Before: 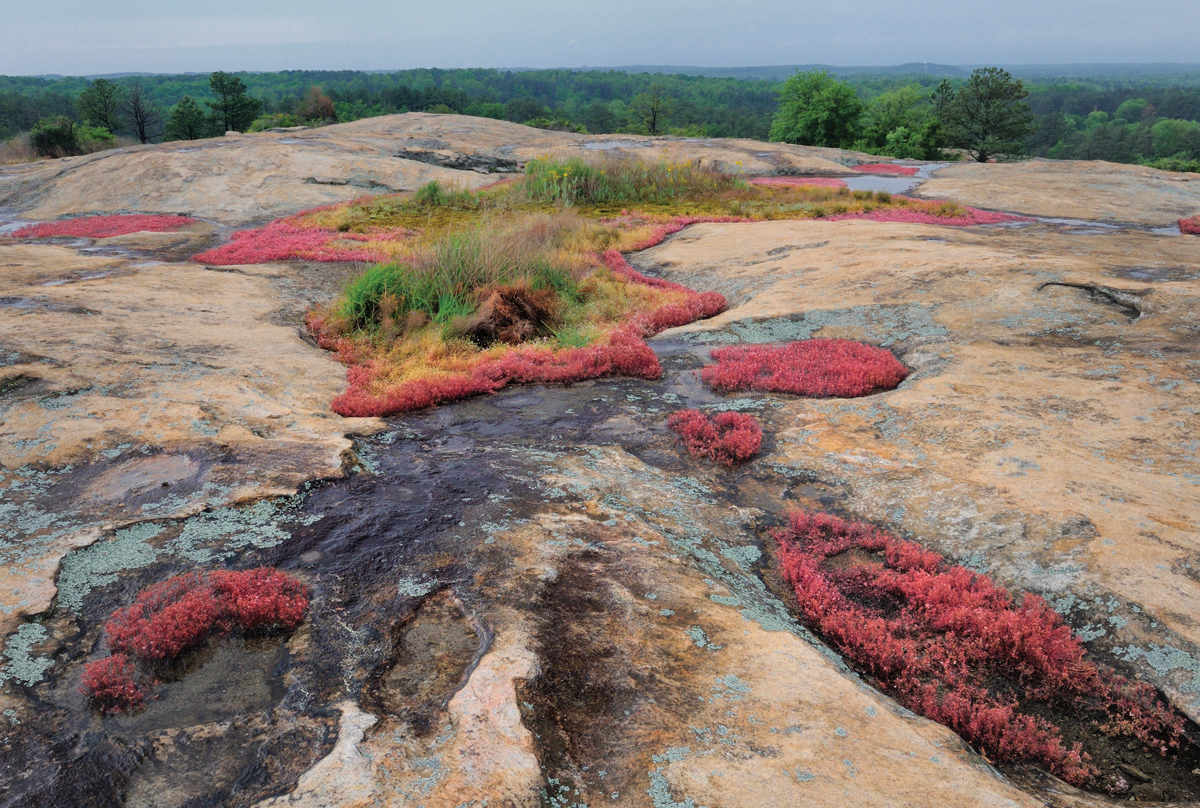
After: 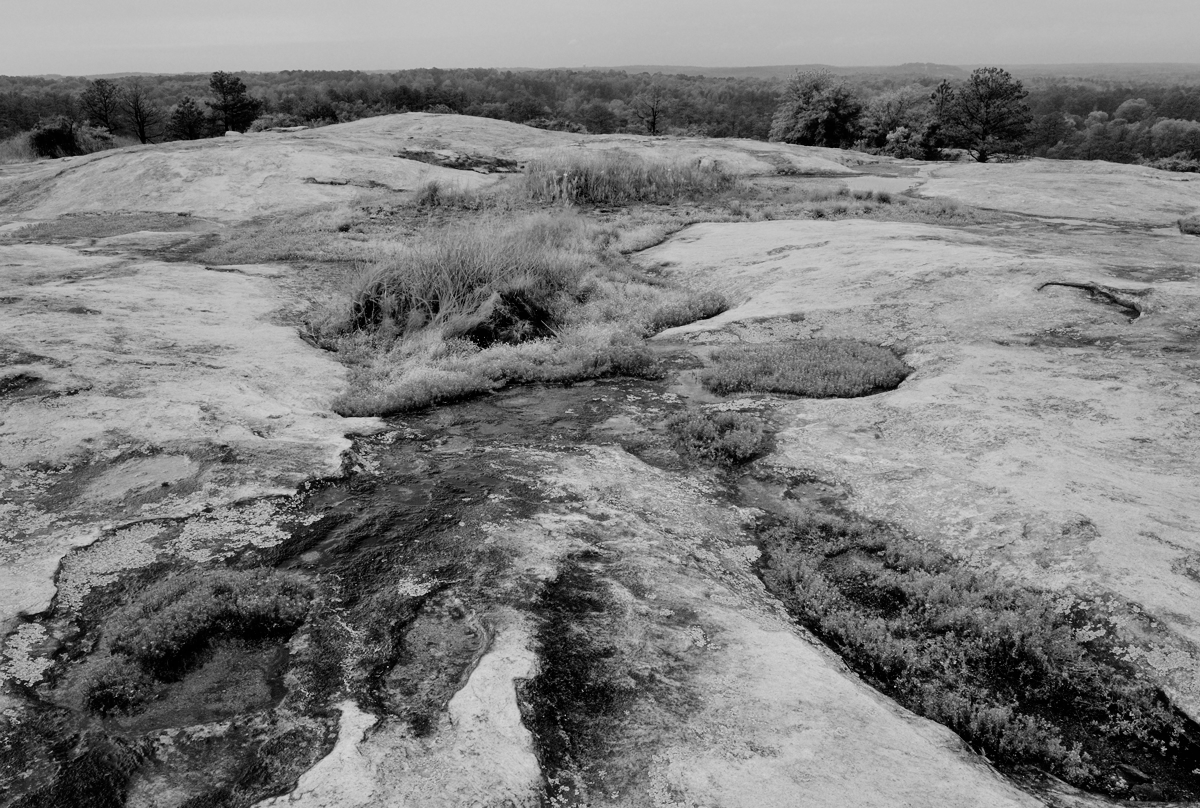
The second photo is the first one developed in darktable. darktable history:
monochrome: on, module defaults
filmic rgb: black relative exposure -5 EV, hardness 2.88, contrast 1.4, highlights saturation mix -30%
haze removal: strength -0.09, adaptive false
